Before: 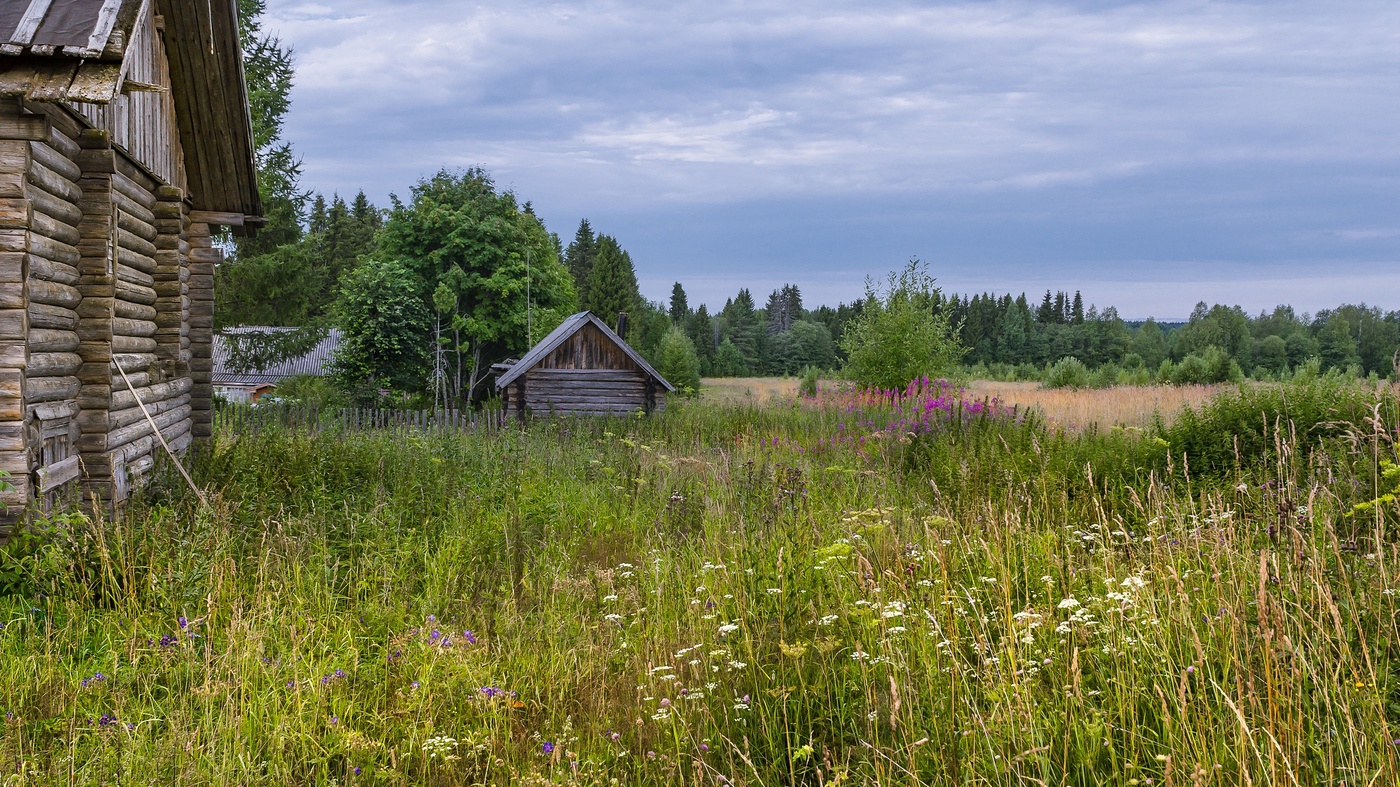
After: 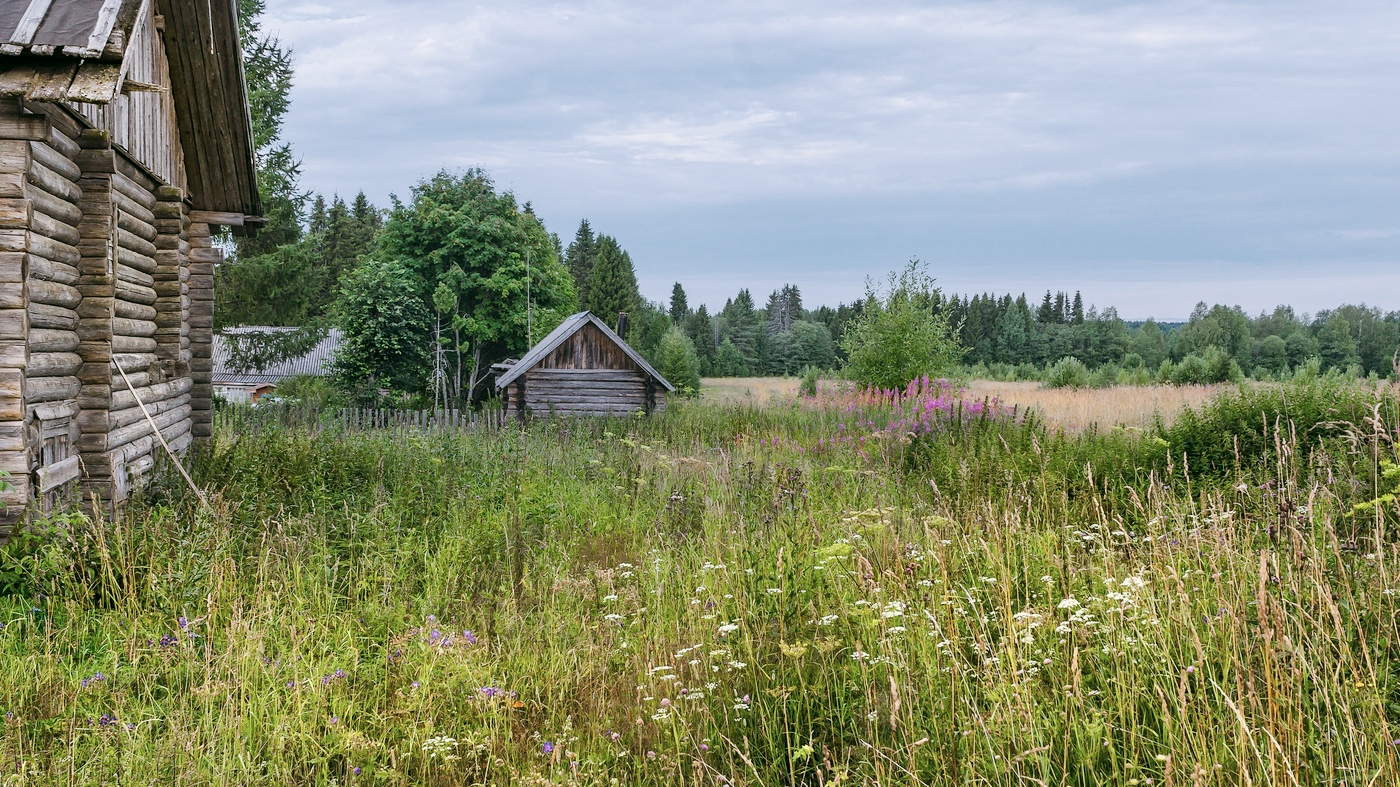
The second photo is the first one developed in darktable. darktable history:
tone curve: curves: ch0 [(0, 0) (0.003, 0.004) (0.011, 0.015) (0.025, 0.033) (0.044, 0.058) (0.069, 0.091) (0.1, 0.131) (0.136, 0.179) (0.177, 0.233) (0.224, 0.295) (0.277, 0.364) (0.335, 0.434) (0.399, 0.51) (0.468, 0.583) (0.543, 0.654) (0.623, 0.724) (0.709, 0.789) (0.801, 0.852) (0.898, 0.924) (1, 1)], preserve colors none
color look up table: target L [62.47, 44.07, 31.95, 199.92, 100, 80.67, 69.43, 59.56, 56.54, 48.42, 42.94, 43.16, 34.72, 26.18, 71.03, 58.9, 51.25, 47.94, 36.39, 25.61, 63.64, 48.63, 43.76, 27.01, 0 ×25], target a [-19.19, -28.1, -8.1, 0.011, -0.001, 0.092, -0.303, 15.95, 15.78, 30.57, -0.143, 41.37, 40.59, 10.76, -0.612, -0.856, 4.607, 40.19, 1.57, 16.46, -25.21, -23.25, -6.334, -0.522, 0 ×25], target b [44.06, 24.25, 15.32, -0.137, 0.007, 0.98, 64.2, 53.93, 13.12, 42.72, 0.037, 15.04, 21.51, 10.02, -0.706, 0.069, -19.82, -11.96, -33.72, -11.75, -2.477, -20.7, -18.16, -0.3, 0 ×25], num patches 24
